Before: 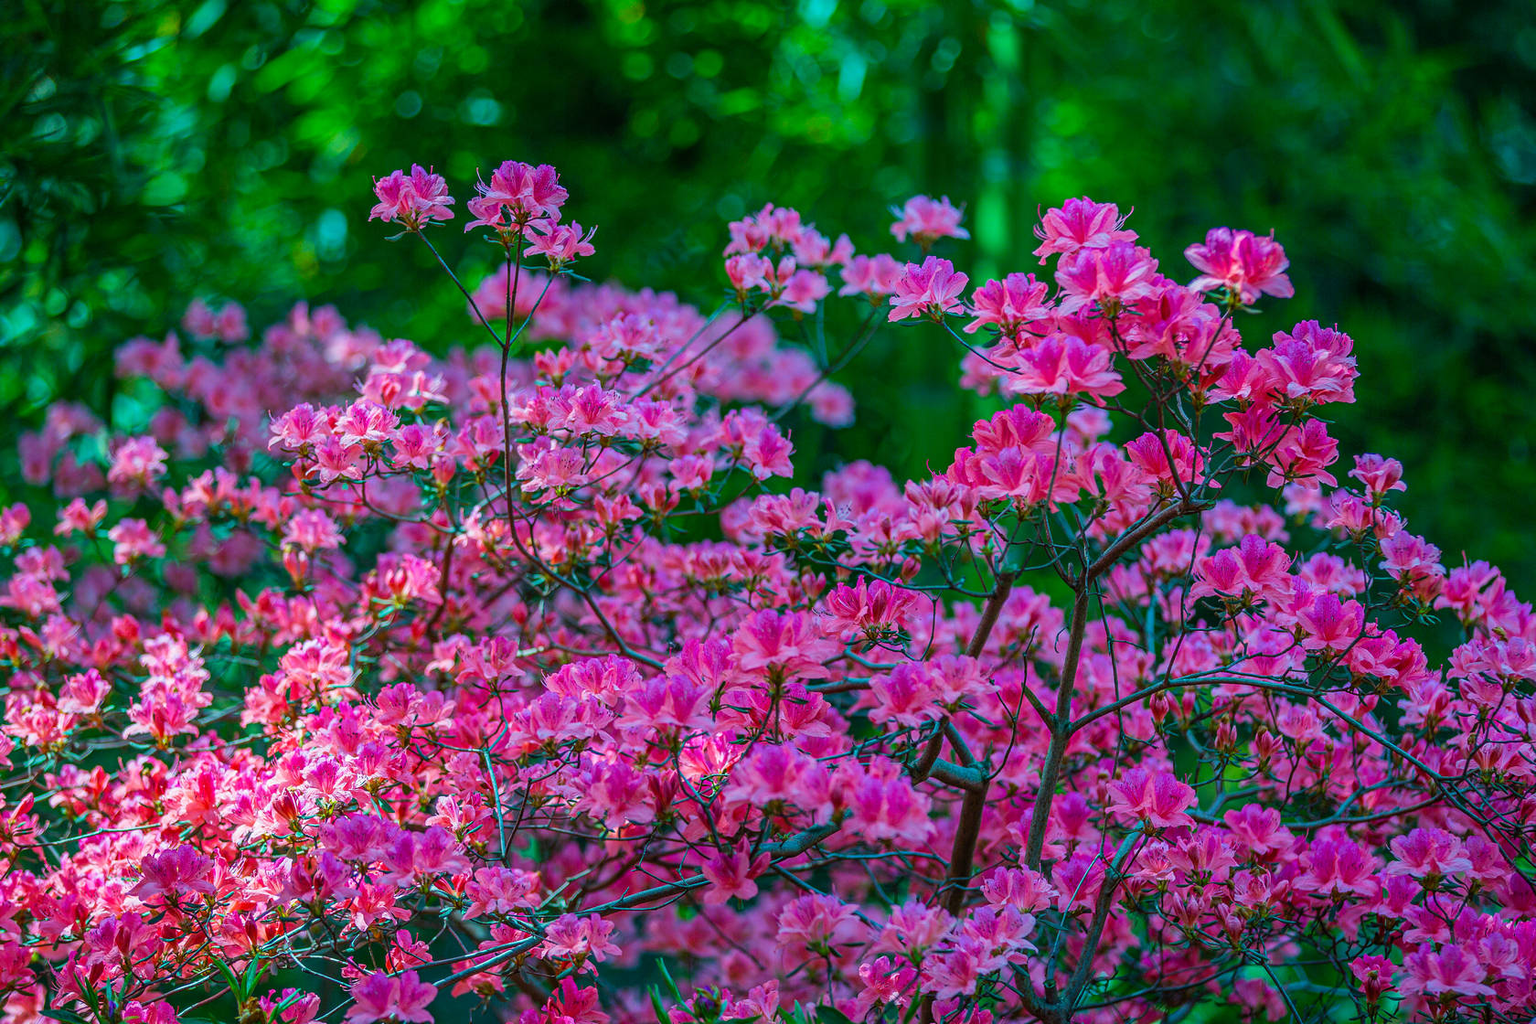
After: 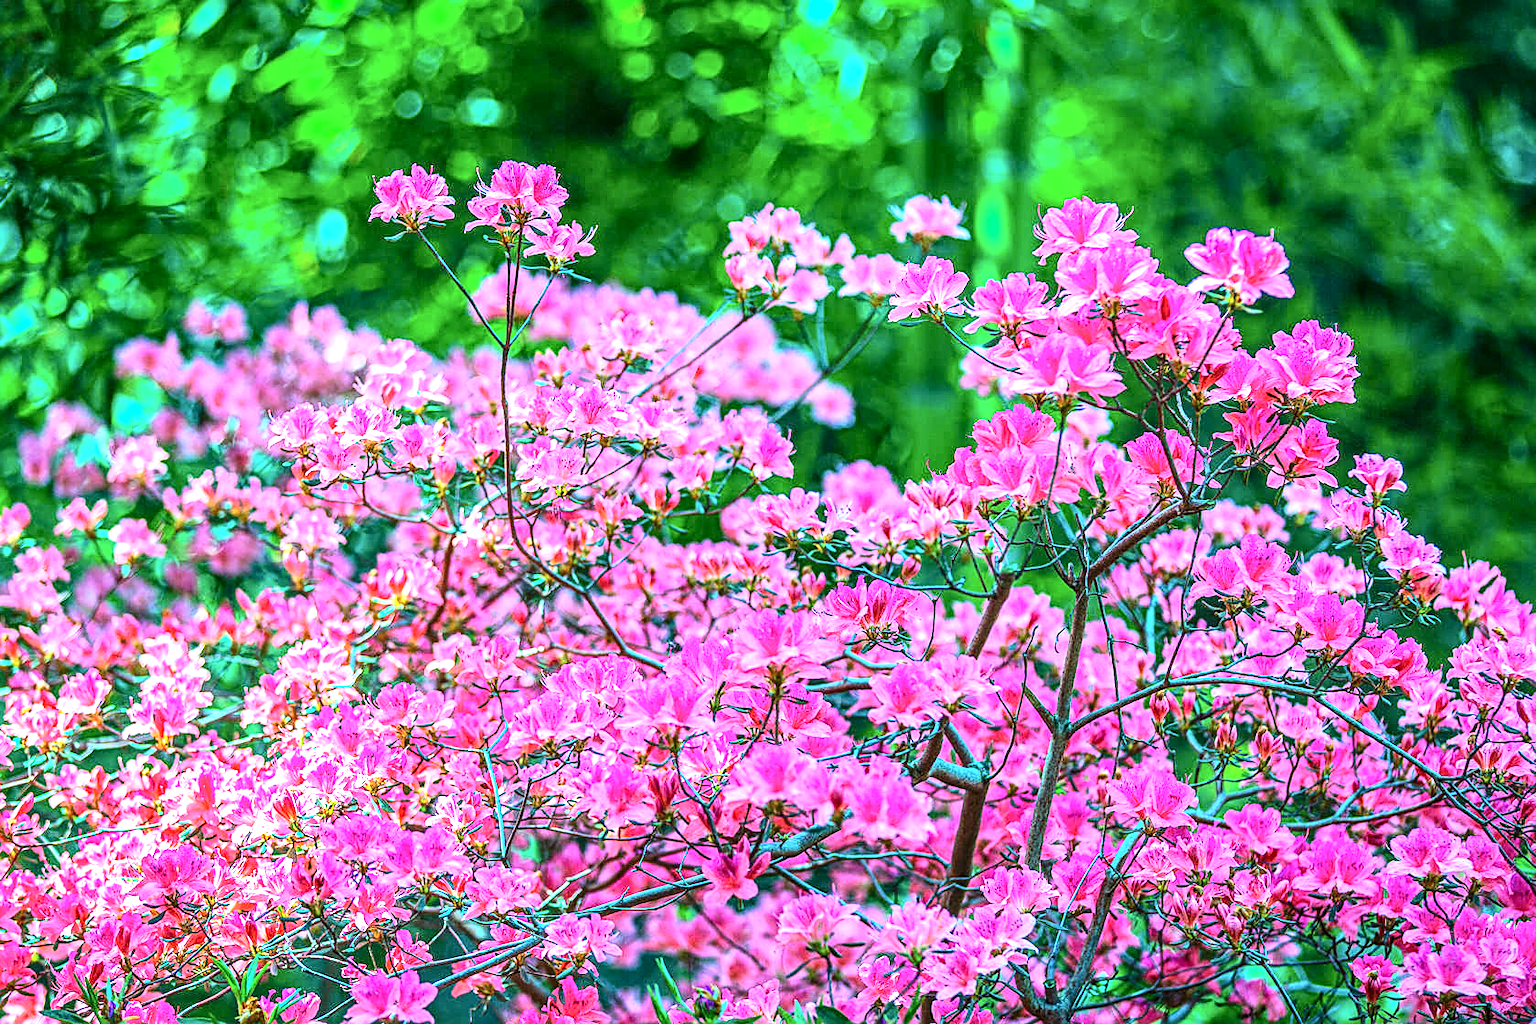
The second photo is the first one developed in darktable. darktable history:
contrast brightness saturation: contrast 0.235, brightness 0.09
local contrast: on, module defaults
exposure: black level correction 0, exposure 1.635 EV, compensate highlight preservation false
sharpen: on, module defaults
